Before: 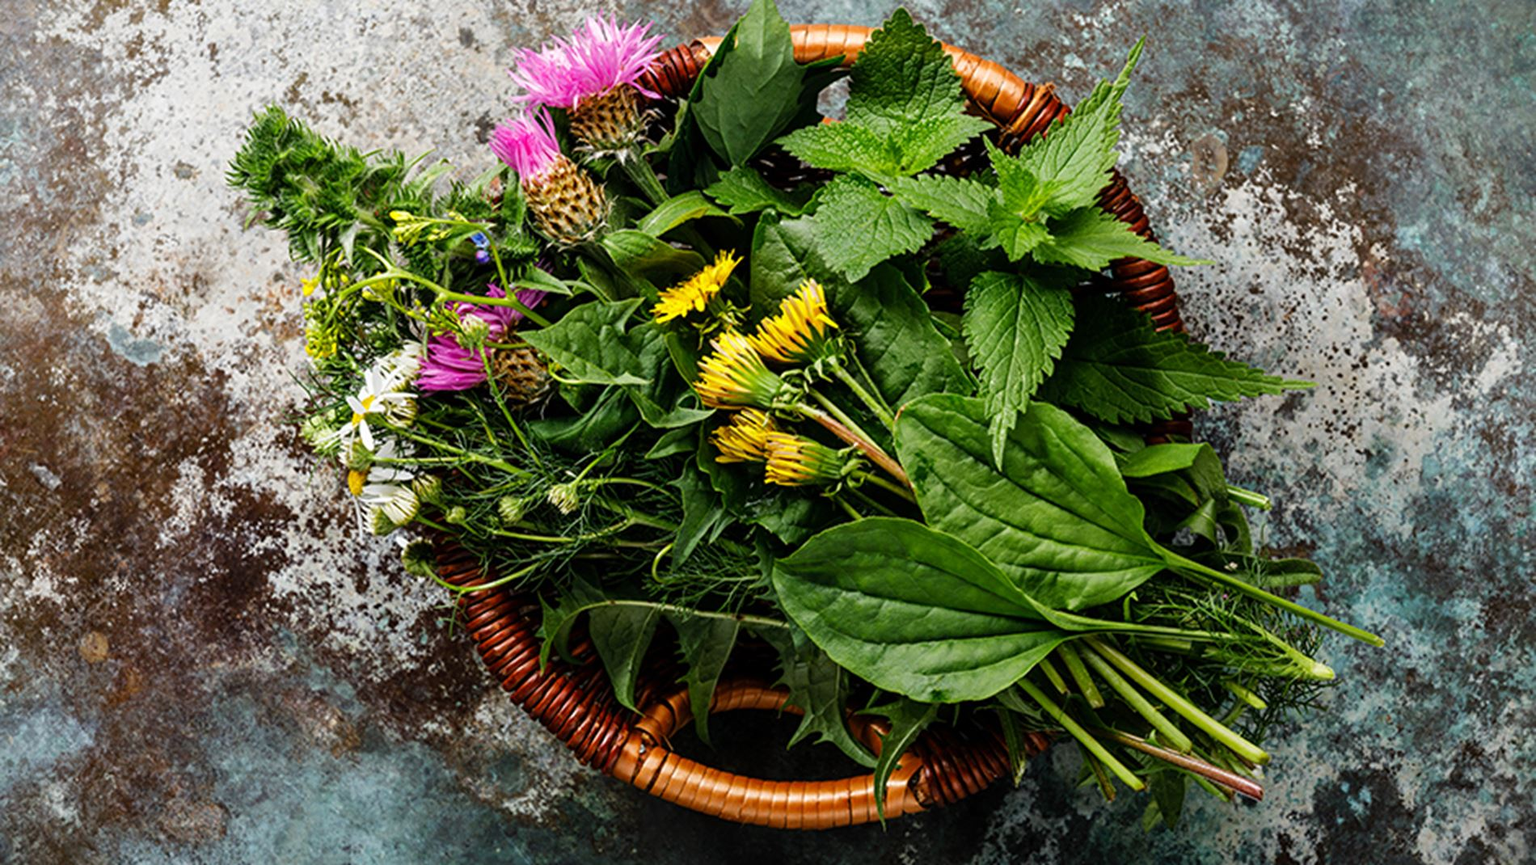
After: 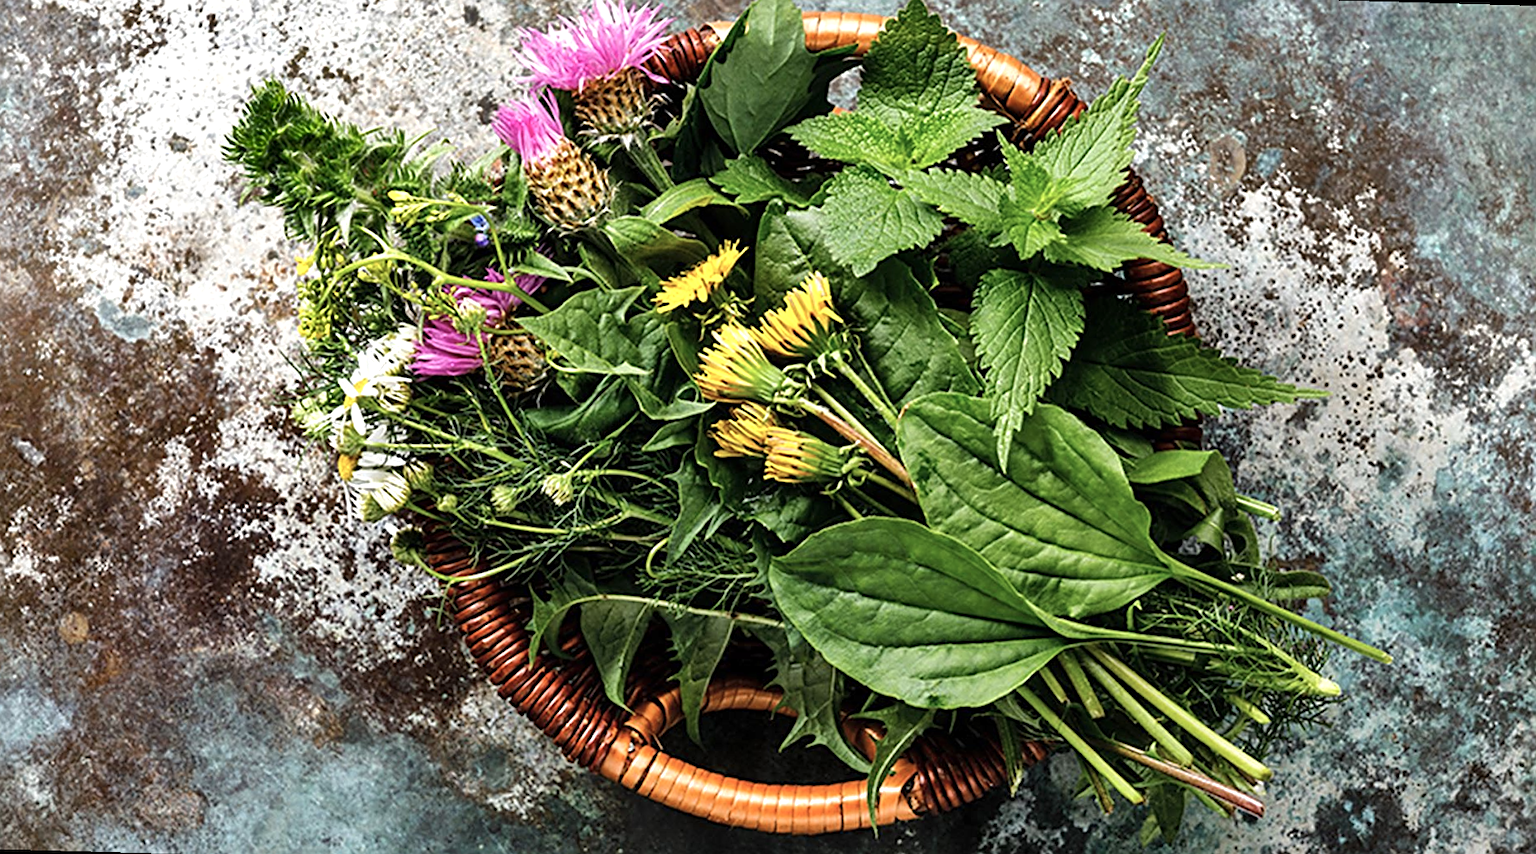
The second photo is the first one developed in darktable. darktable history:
shadows and highlights: soften with gaussian
sharpen: on, module defaults
rotate and perspective: rotation 1.57°, crop left 0.018, crop right 0.982, crop top 0.039, crop bottom 0.961
exposure: exposure 0.515 EV, compensate highlight preservation false
color correction: saturation 0.8
